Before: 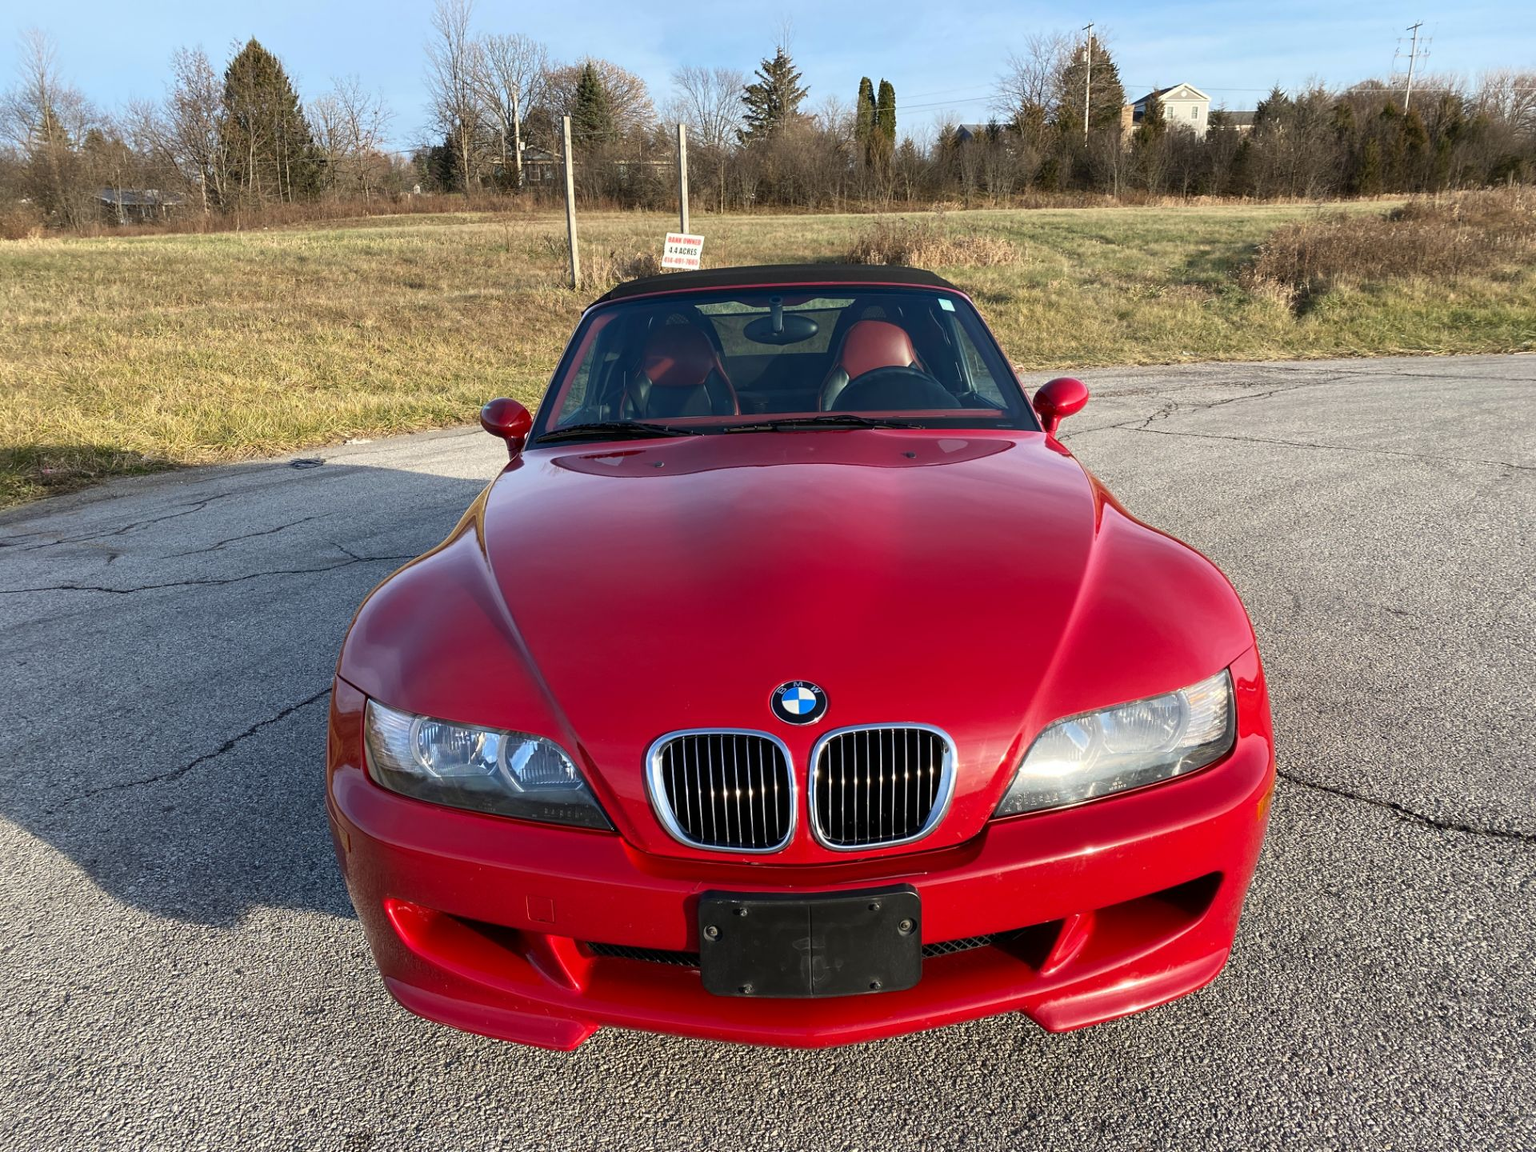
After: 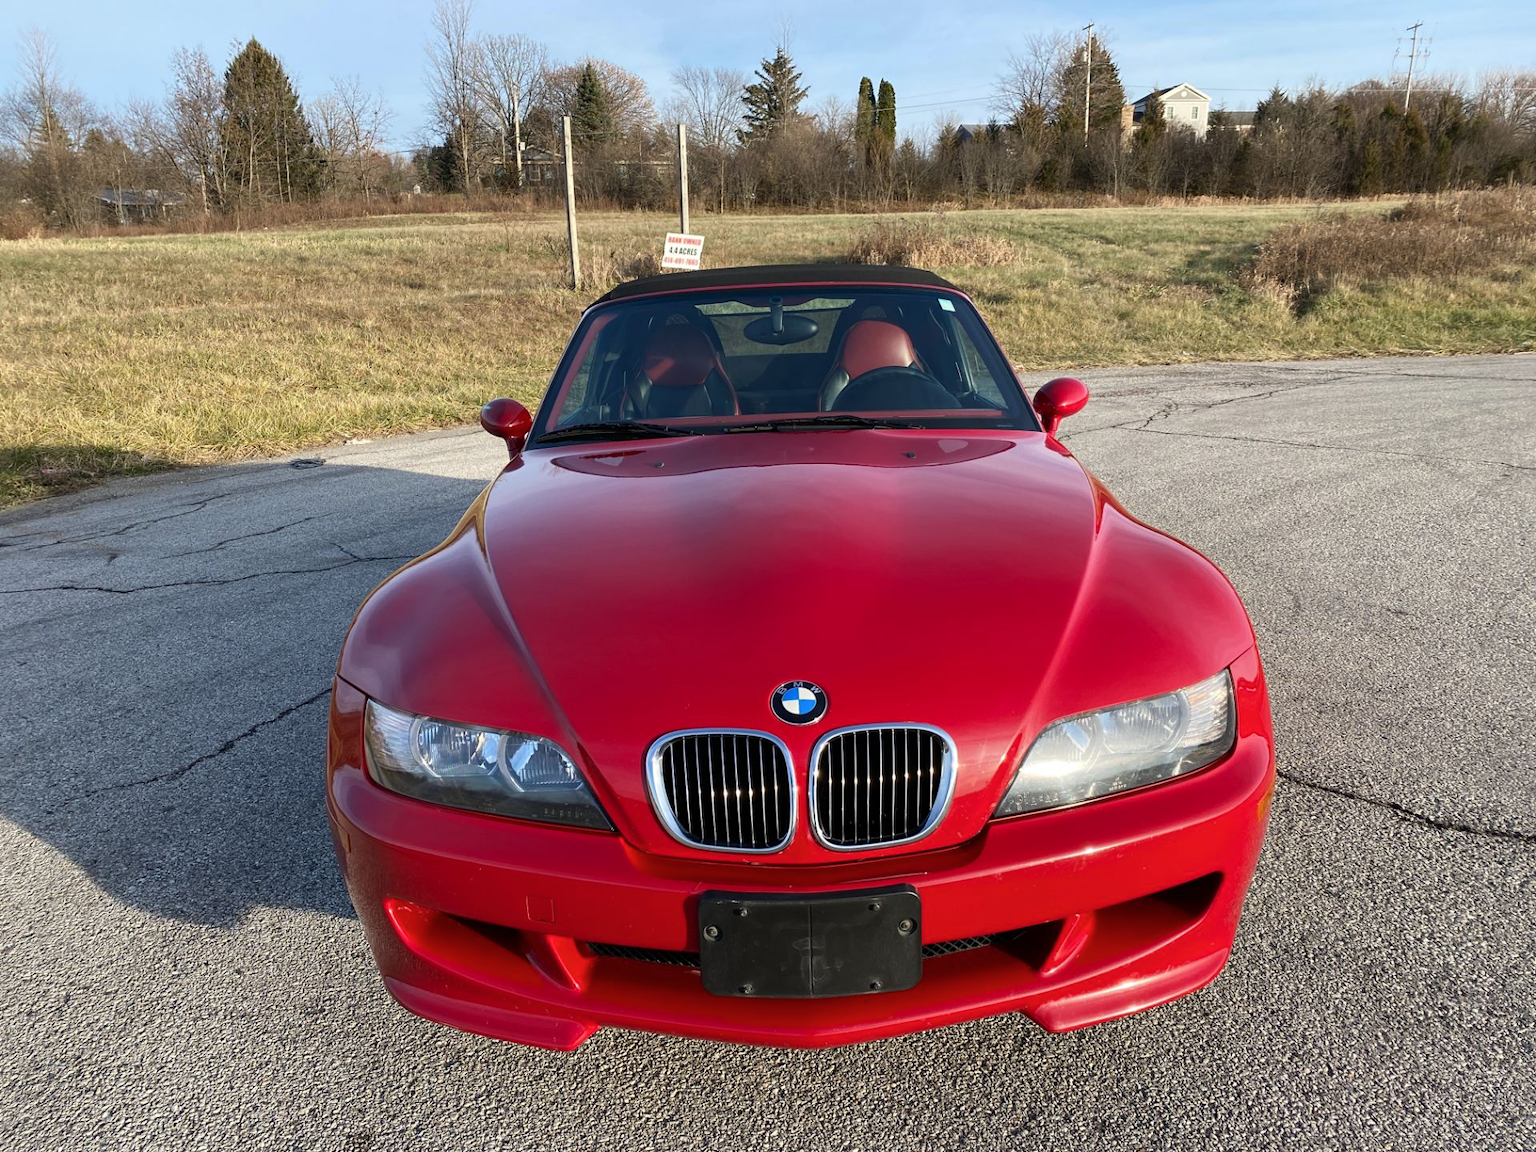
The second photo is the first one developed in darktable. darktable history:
color balance rgb: power › hue 328.98°, perceptual saturation grading › global saturation -2.249%, perceptual saturation grading › highlights -7.3%, perceptual saturation grading › mid-tones 7.376%, perceptual saturation grading › shadows 3.085%
